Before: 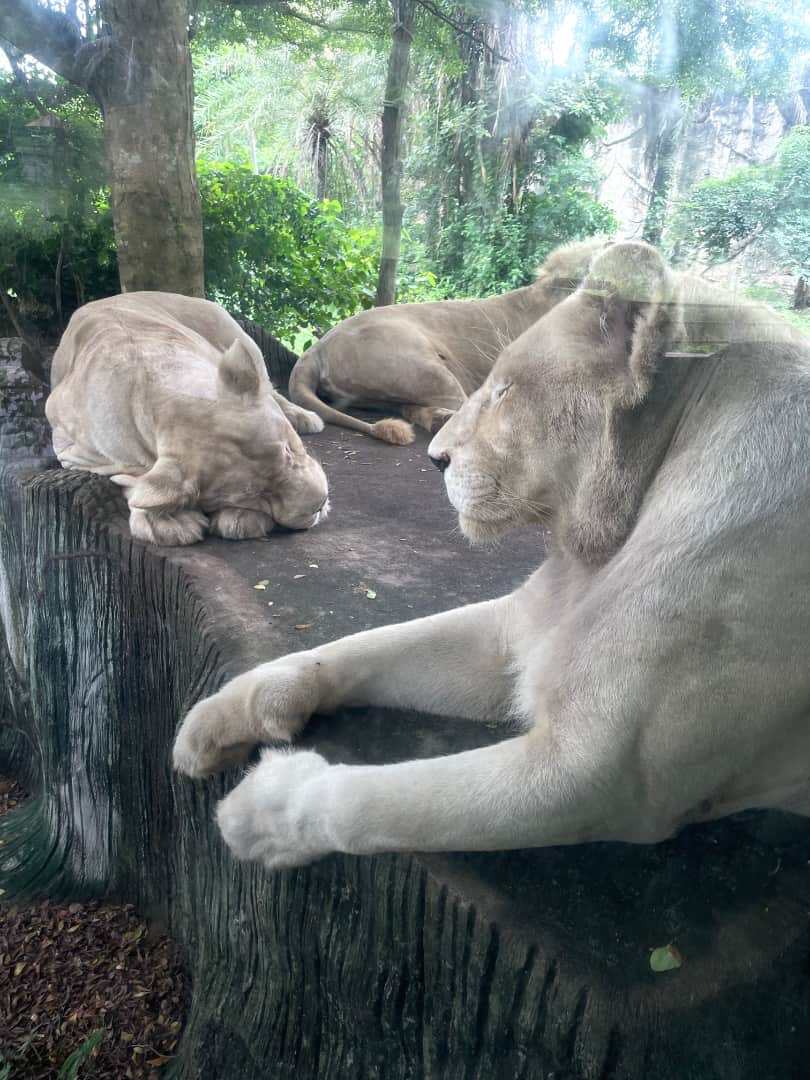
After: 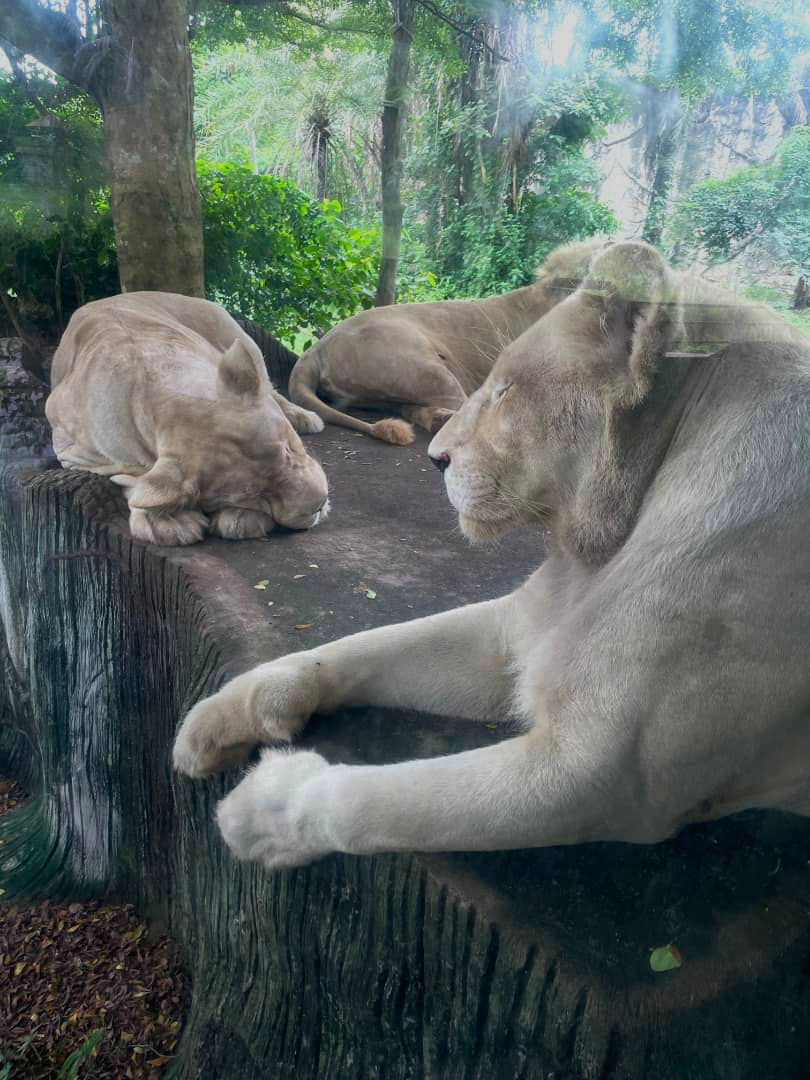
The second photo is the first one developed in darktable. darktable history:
color correction: saturation 1.32
graduated density: rotation 5.63°, offset 76.9
